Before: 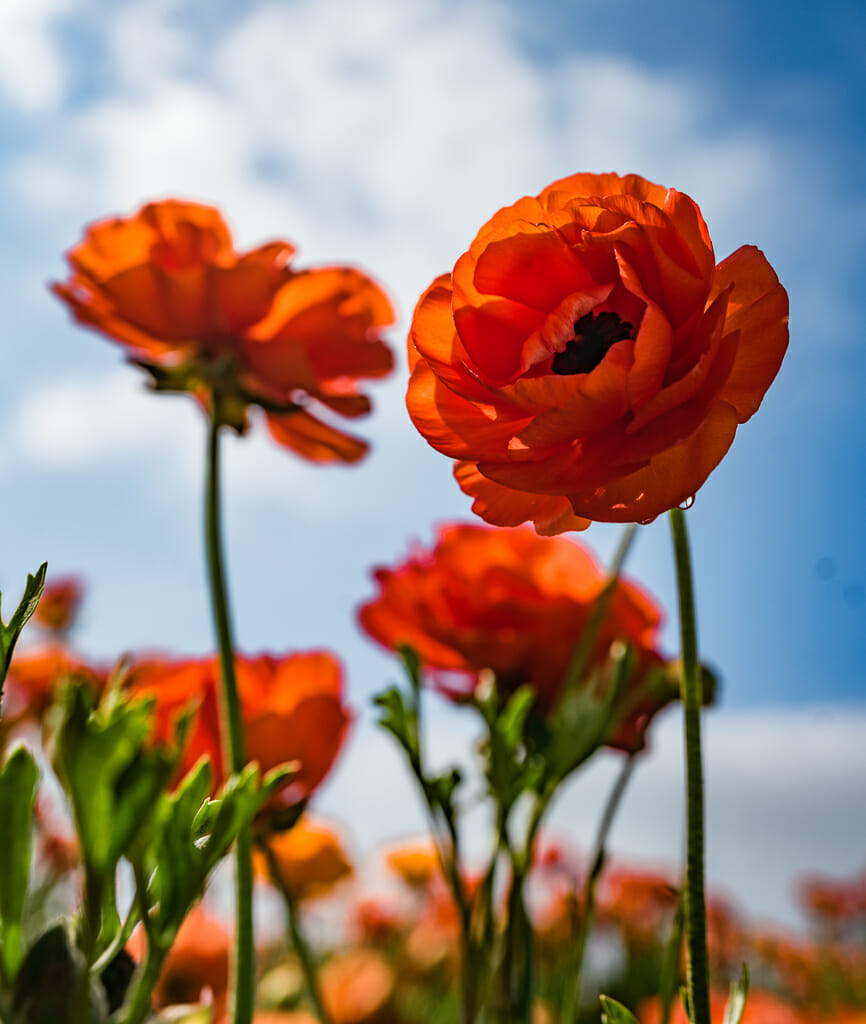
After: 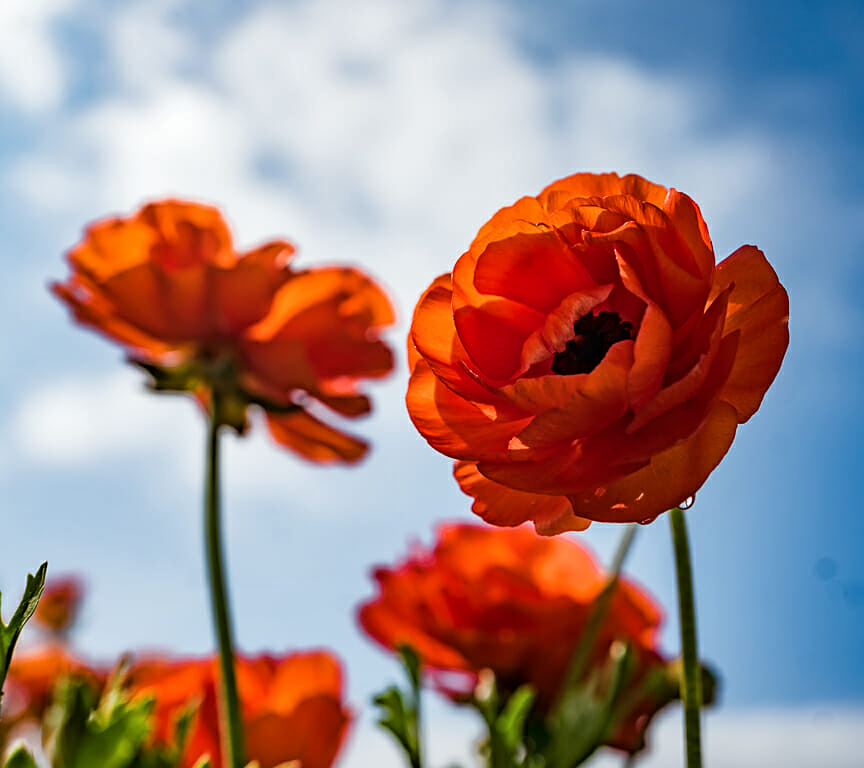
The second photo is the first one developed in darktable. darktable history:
sharpen: amount 0.2
crop: bottom 24.967%
local contrast: mode bilateral grid, contrast 20, coarseness 50, detail 120%, midtone range 0.2
